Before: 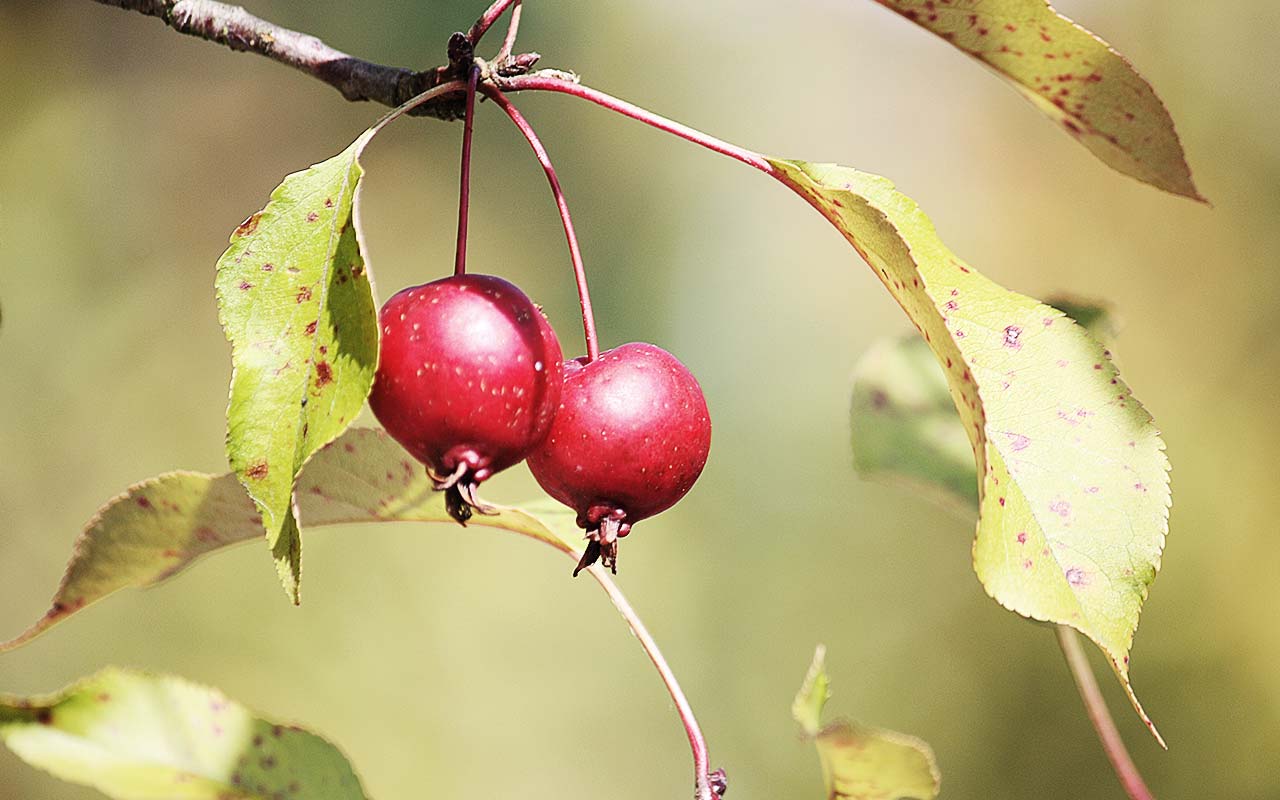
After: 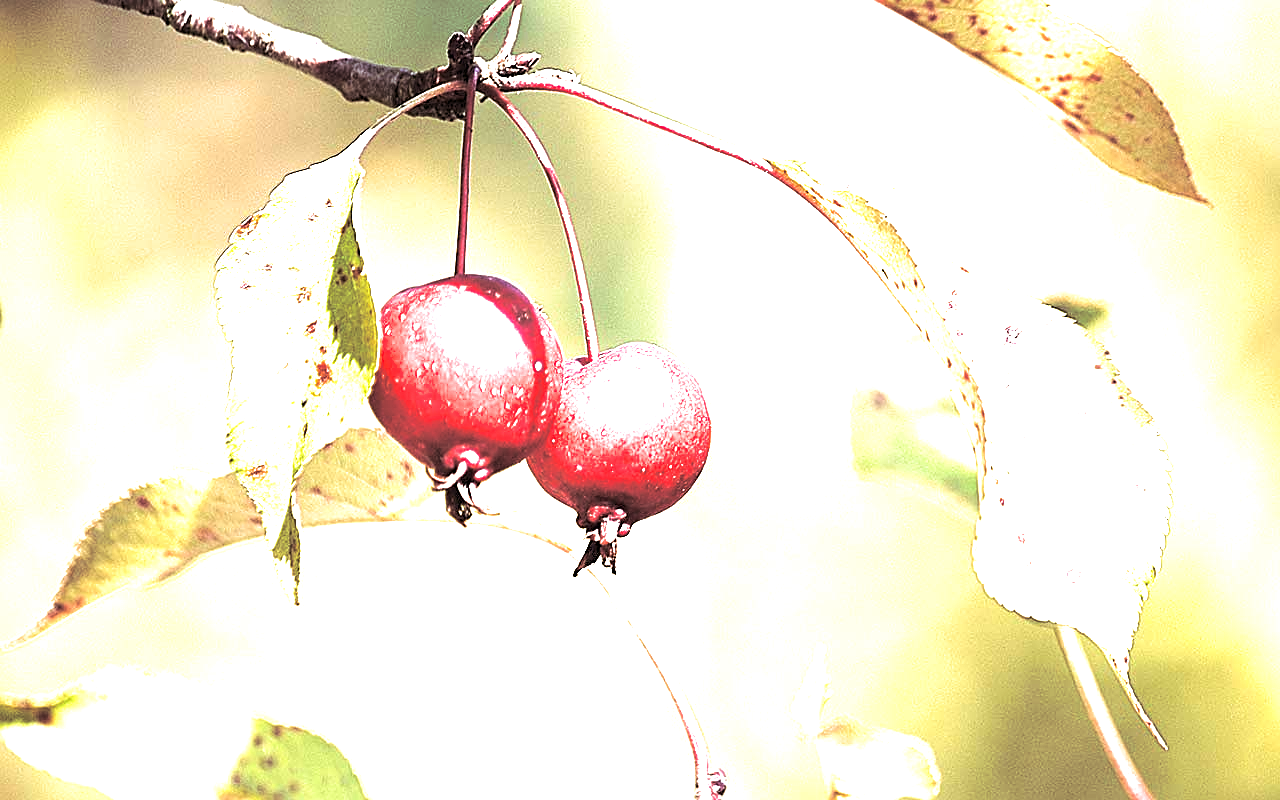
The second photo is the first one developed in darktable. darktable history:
split-toning: shadows › saturation 0.24, highlights › hue 54°, highlights › saturation 0.24
sharpen: on, module defaults
local contrast: highlights 100%, shadows 100%, detail 120%, midtone range 0.2
exposure: black level correction 0, exposure 1.6 EV, compensate exposure bias true, compensate highlight preservation false
